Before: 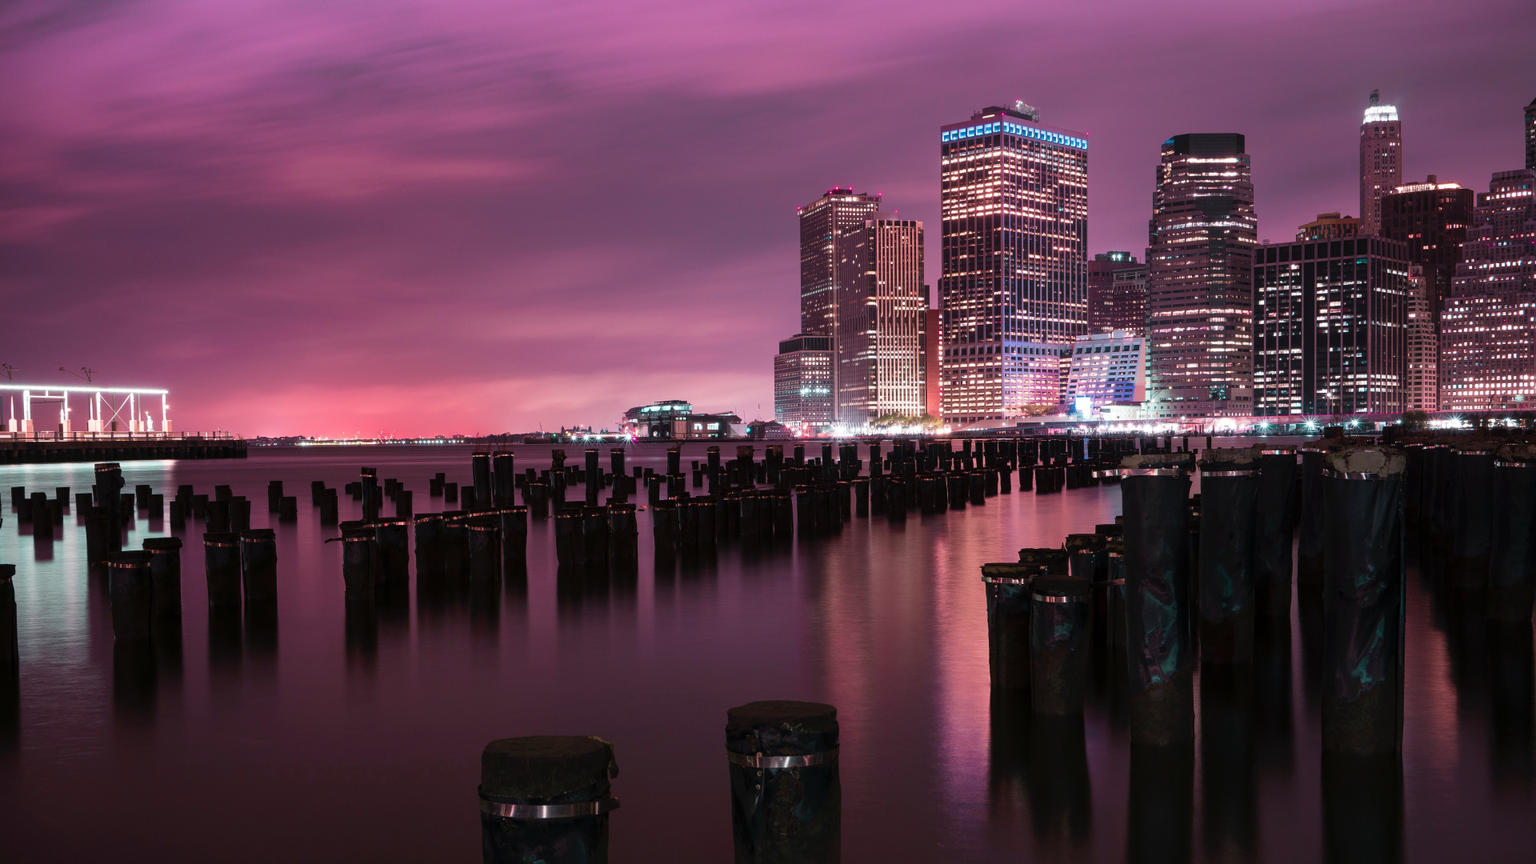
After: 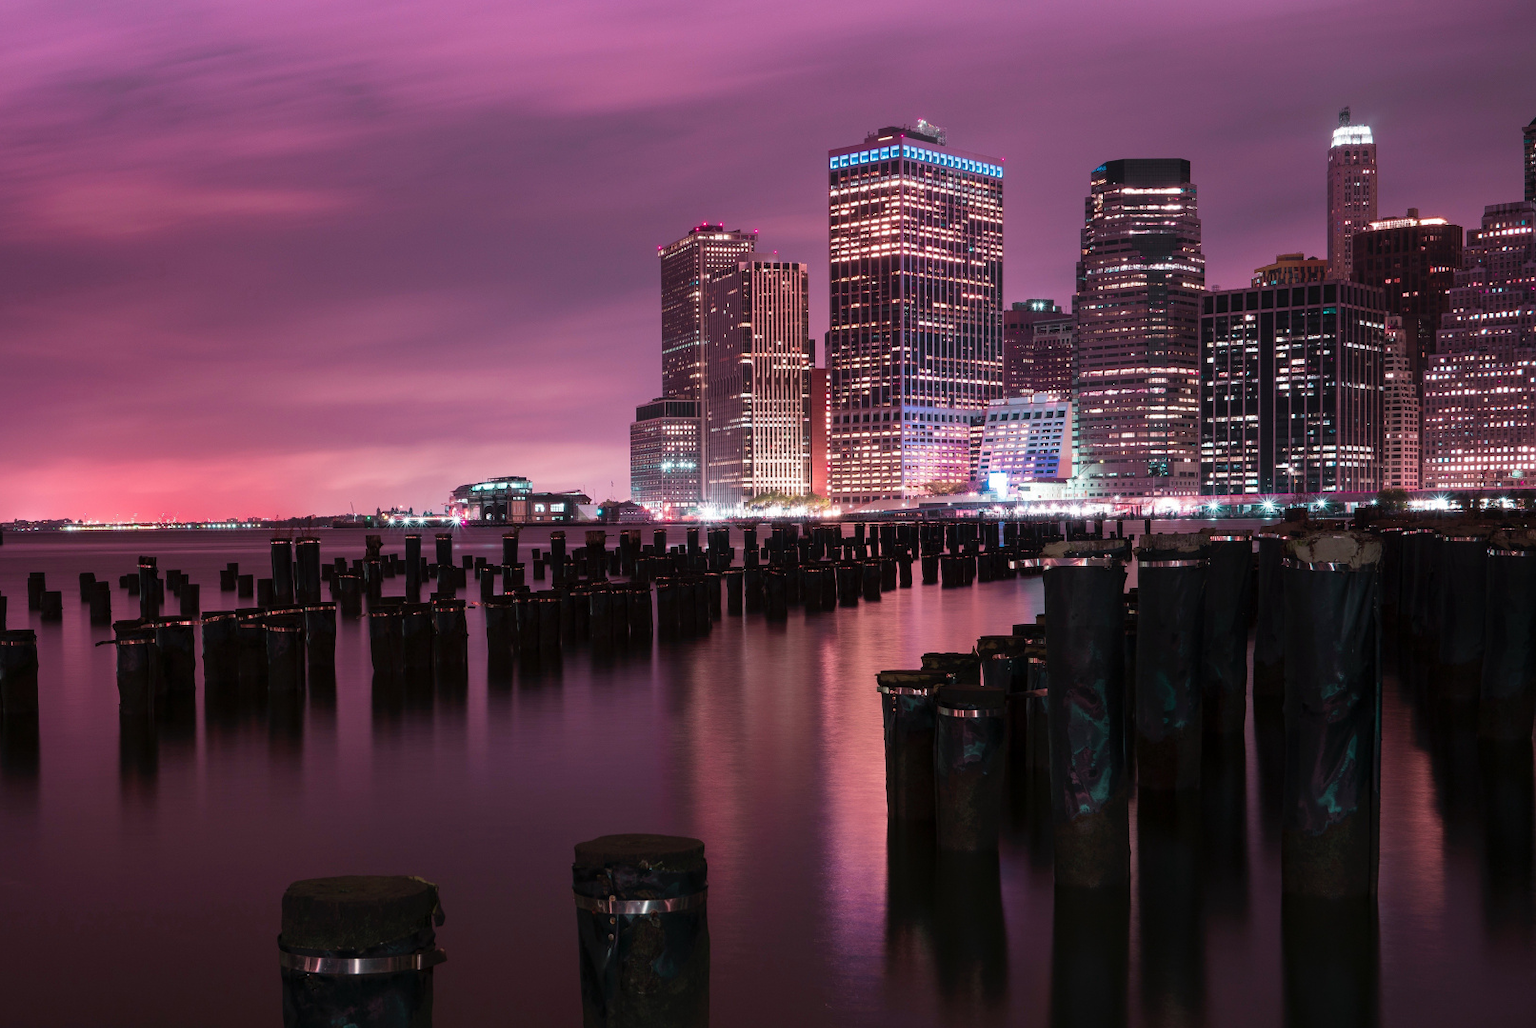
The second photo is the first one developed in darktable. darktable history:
crop: left 15.961%
